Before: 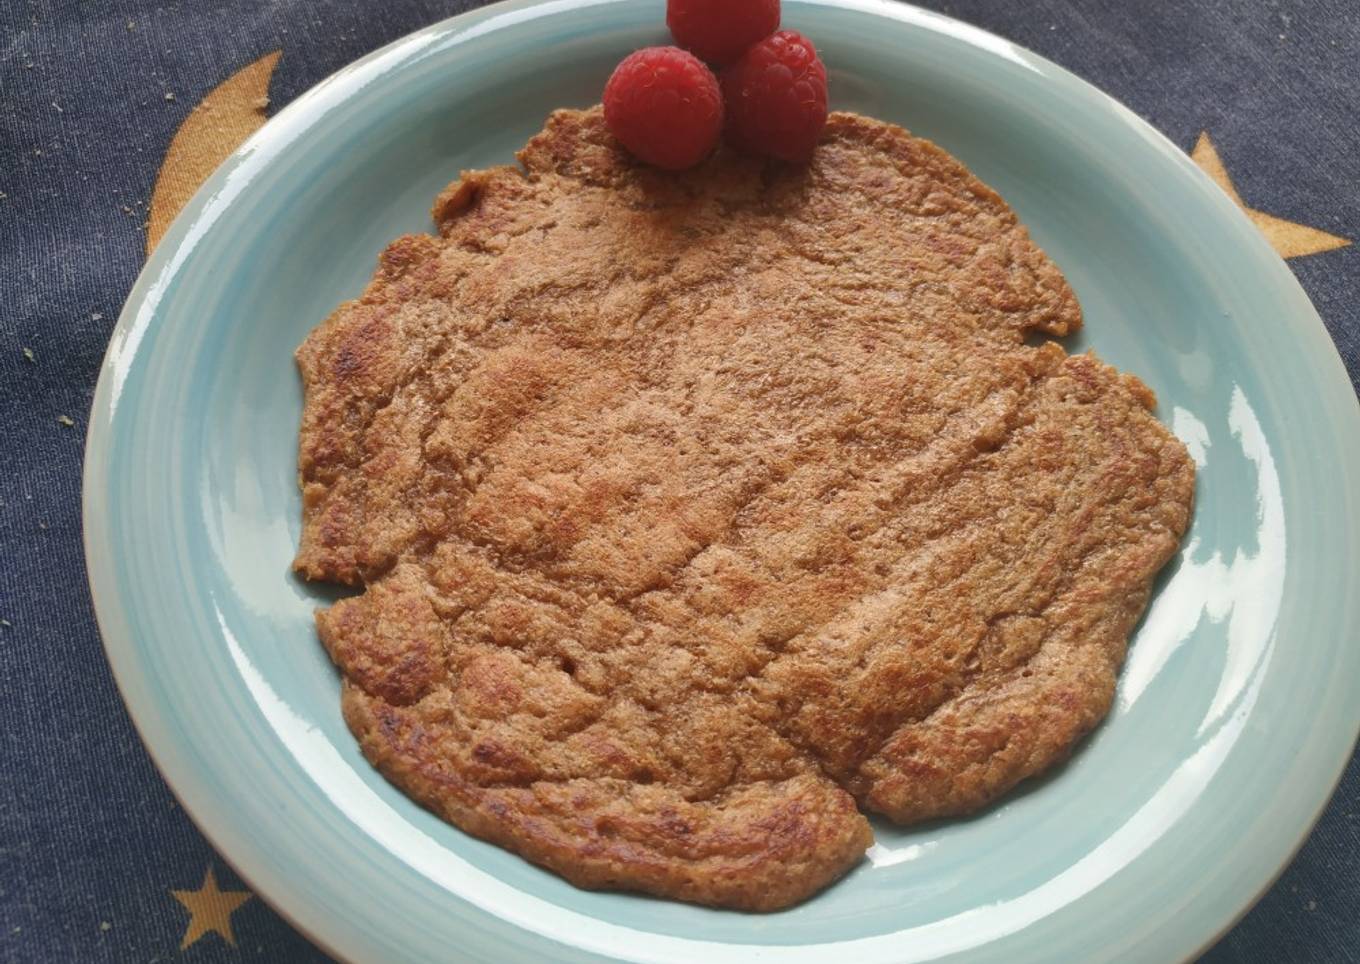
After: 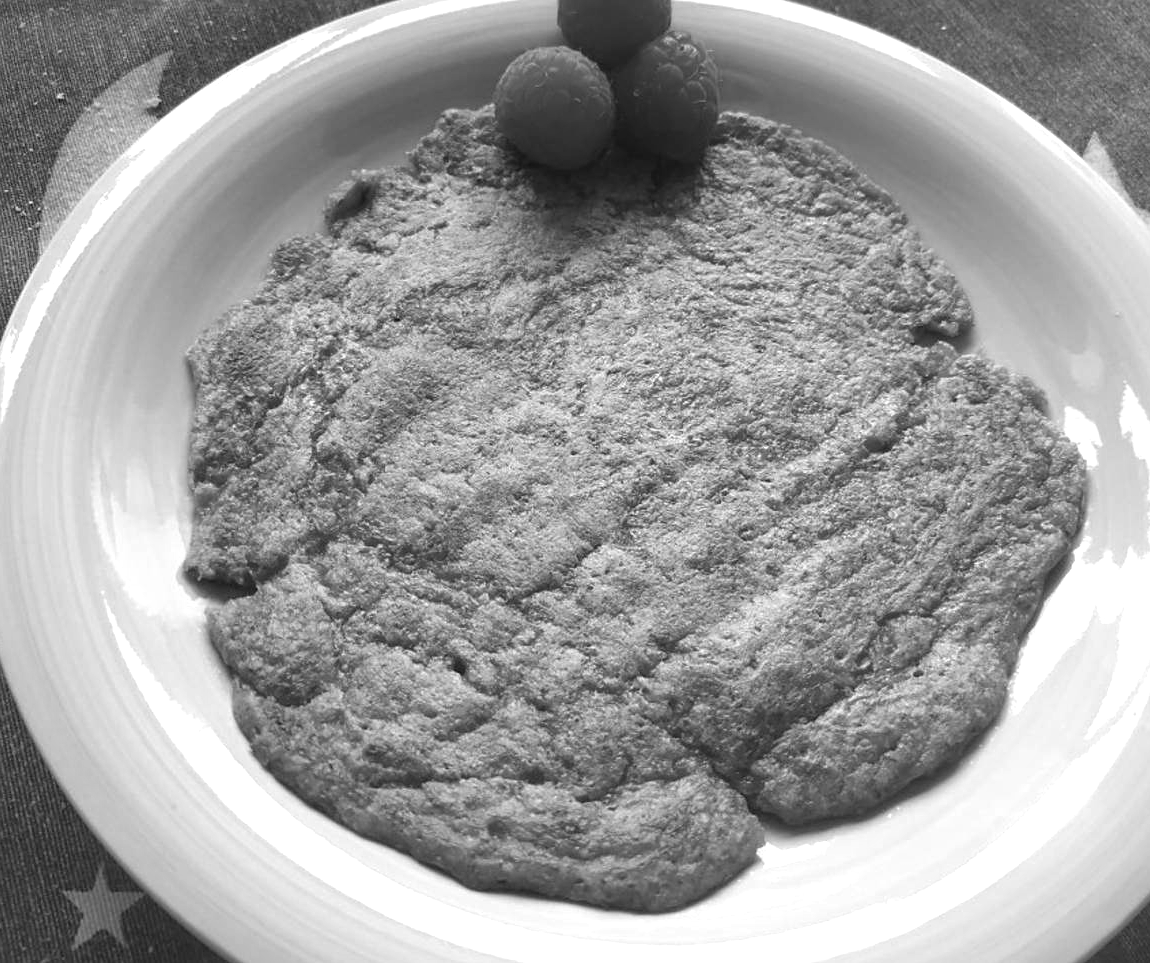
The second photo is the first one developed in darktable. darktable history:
color calibration: output gray [0.31, 0.36, 0.33, 0], illuminant as shot in camera, x 0.358, y 0.373, temperature 4628.91 K
sharpen: amount 0.218
crop: left 8.074%, right 7.357%
tone equalizer: -8 EV -0.741 EV, -7 EV -0.712 EV, -6 EV -0.634 EV, -5 EV -0.398 EV, -3 EV 0.386 EV, -2 EV 0.6 EV, -1 EV 0.675 EV, +0 EV 0.752 EV
